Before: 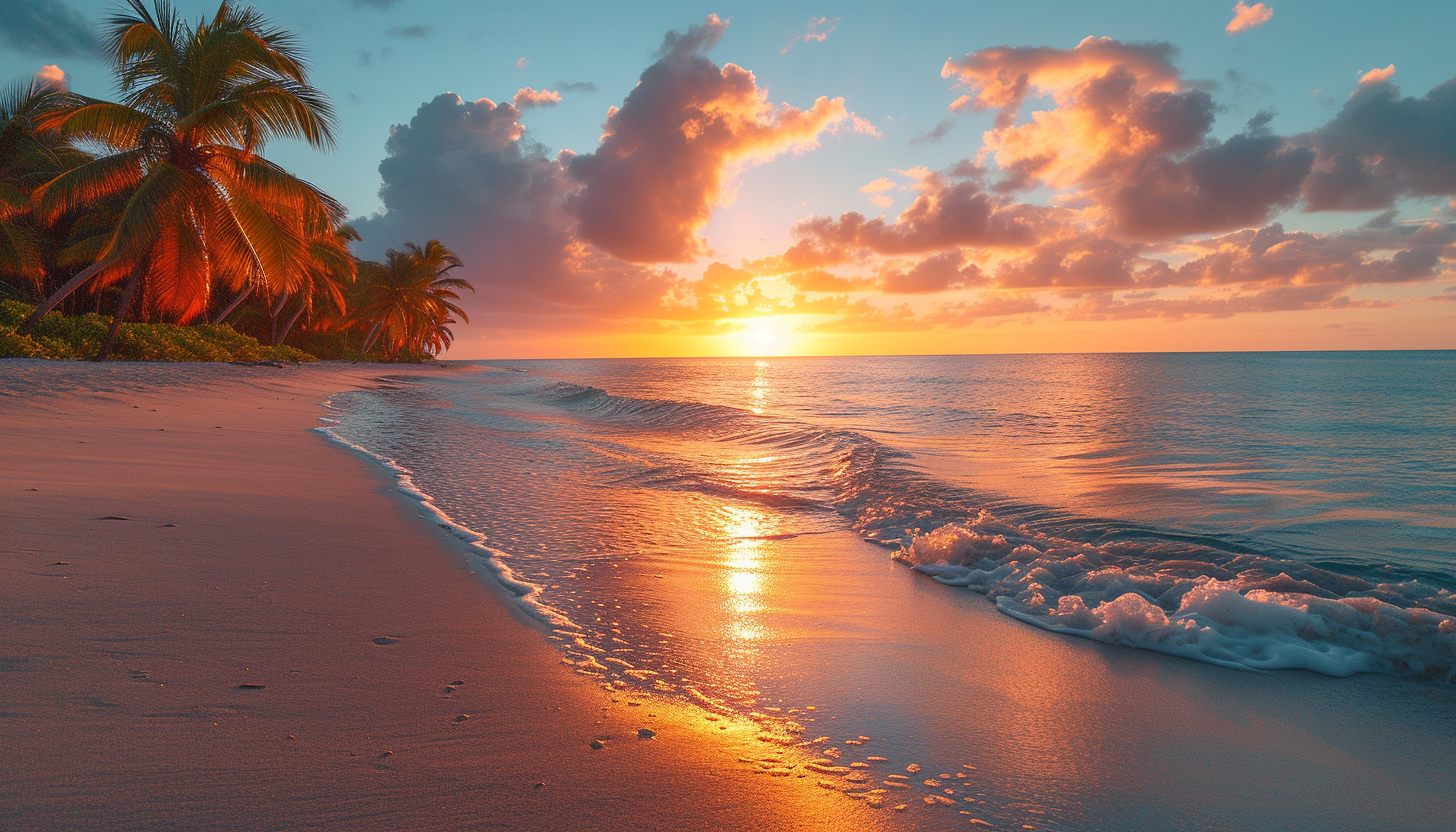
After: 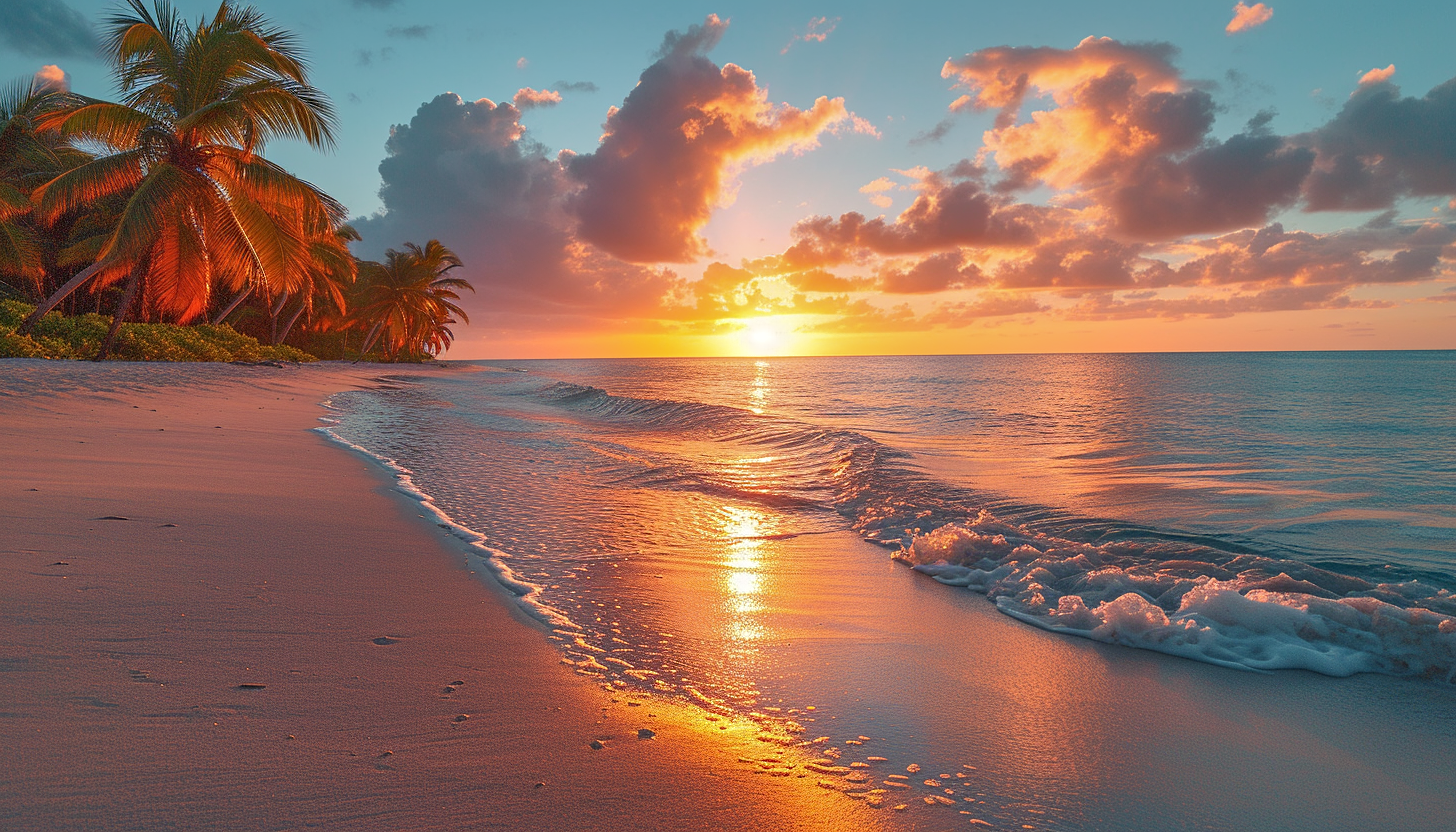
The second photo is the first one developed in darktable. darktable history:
contrast equalizer: y [[0.502, 0.505, 0.512, 0.529, 0.564, 0.588], [0.5 ×6], [0.502, 0.505, 0.512, 0.529, 0.564, 0.588], [0, 0.001, 0.001, 0.004, 0.008, 0.011], [0, 0.001, 0.001, 0.004, 0.008, 0.011]]
shadows and highlights: on, module defaults
